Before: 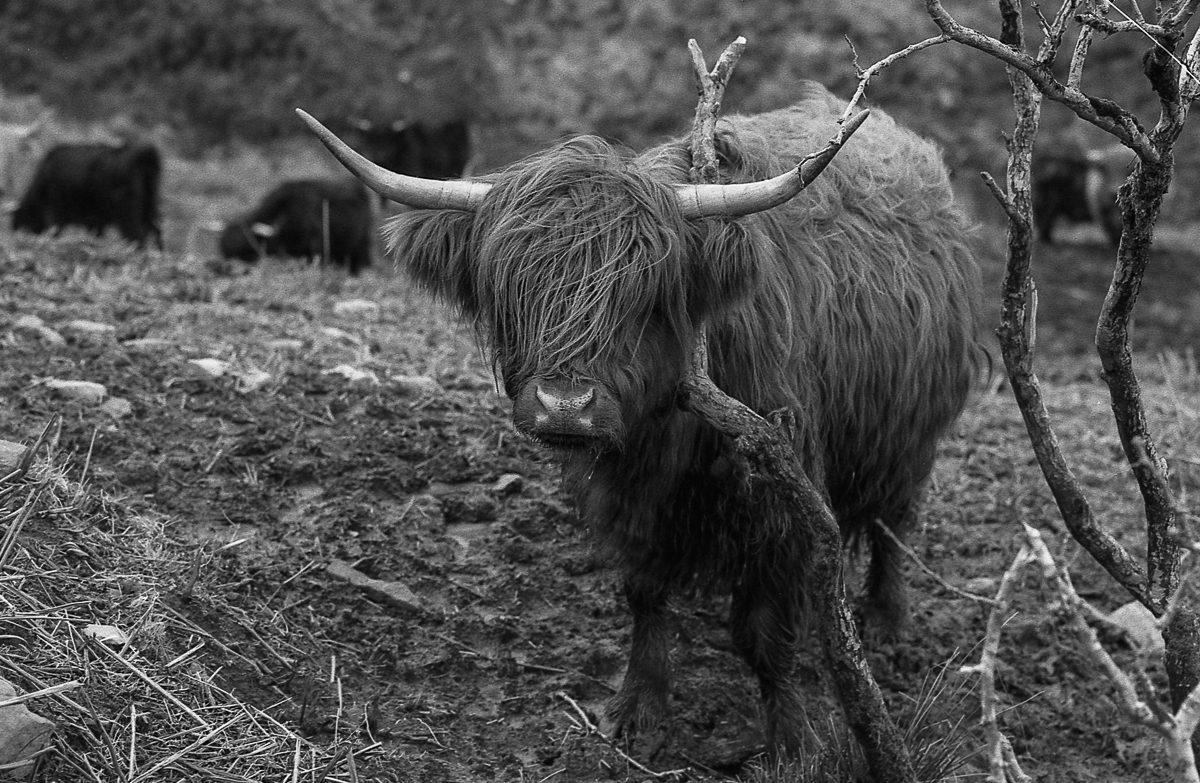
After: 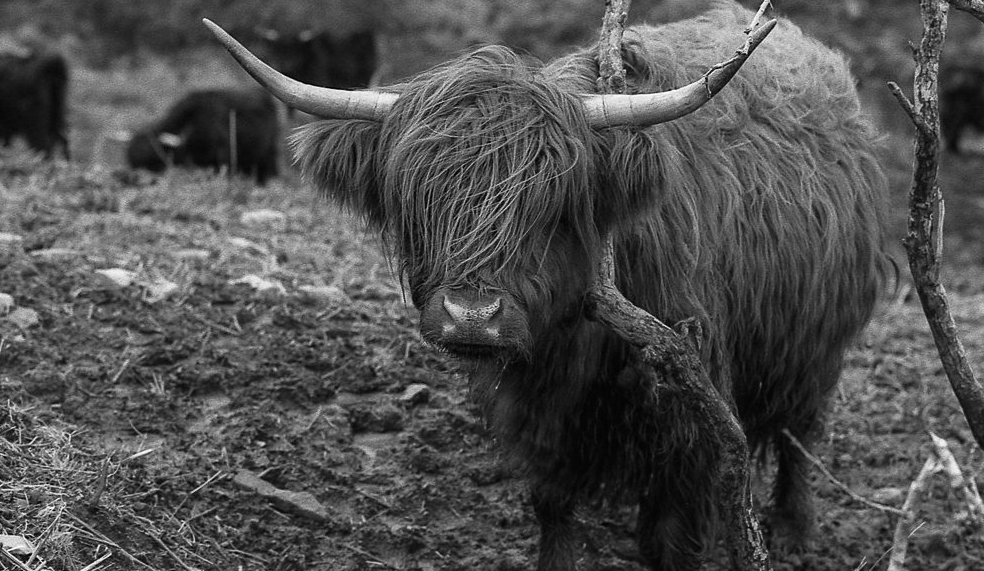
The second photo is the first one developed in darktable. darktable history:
color zones: curves: ch0 [(0.068, 0.464) (0.25, 0.5) (0.48, 0.508) (0.75, 0.536) (0.886, 0.476) (0.967, 0.456)]; ch1 [(0.066, 0.456) (0.25, 0.5) (0.616, 0.508) (0.746, 0.56) (0.934, 0.444)]
crop: left 7.791%, top 11.599%, right 10.184%, bottom 15.462%
